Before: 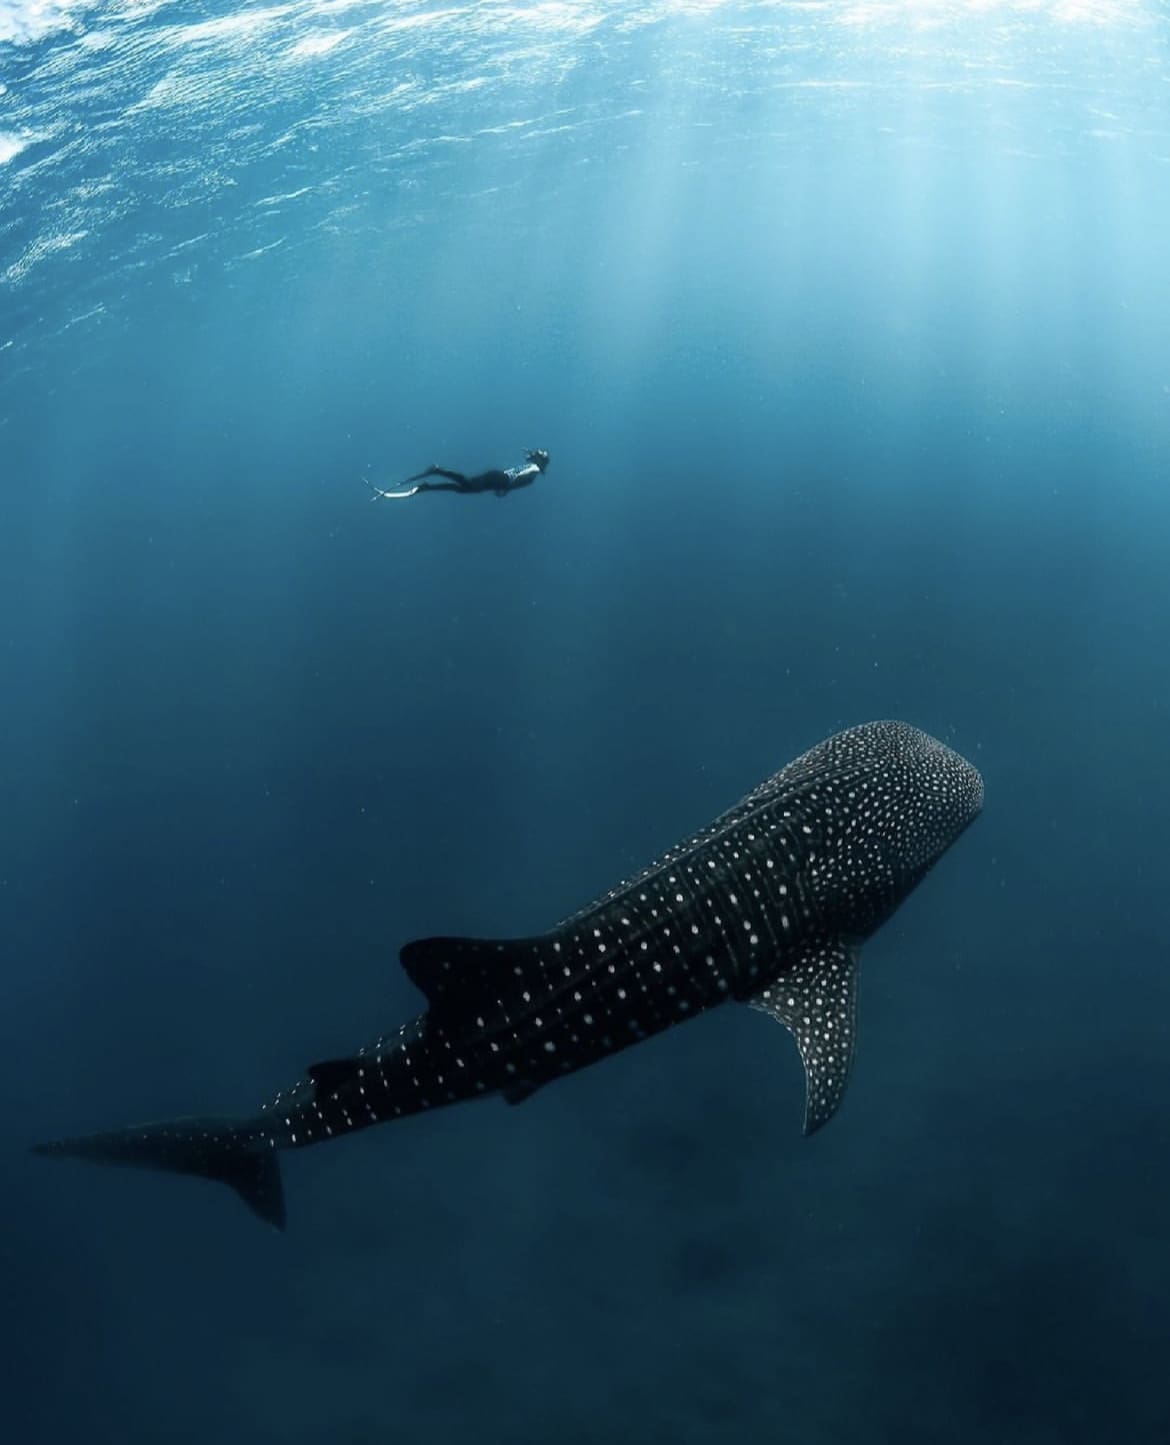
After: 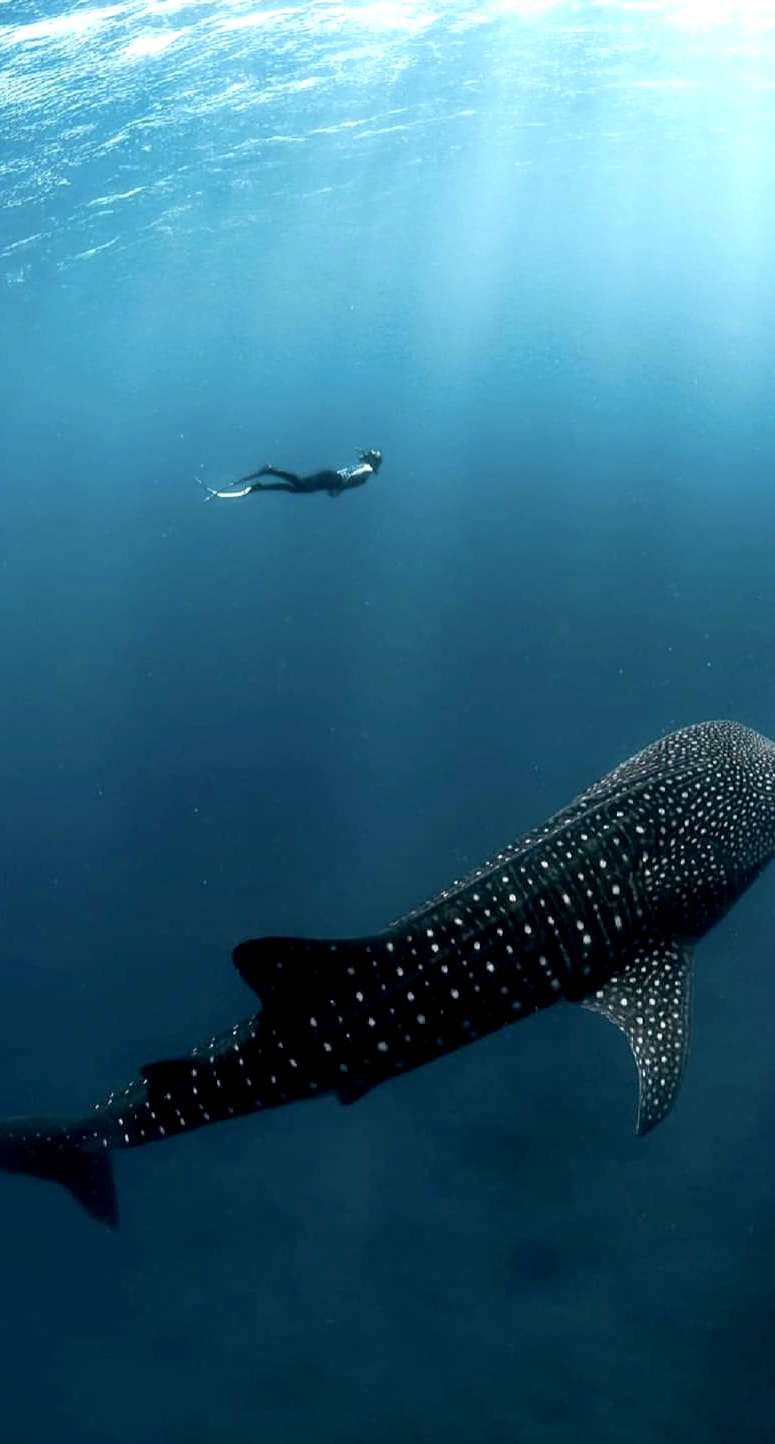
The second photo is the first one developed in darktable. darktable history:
crop and rotate: left 14.299%, right 19.417%
exposure: black level correction 0.004, exposure 0.418 EV, compensate highlight preservation false
